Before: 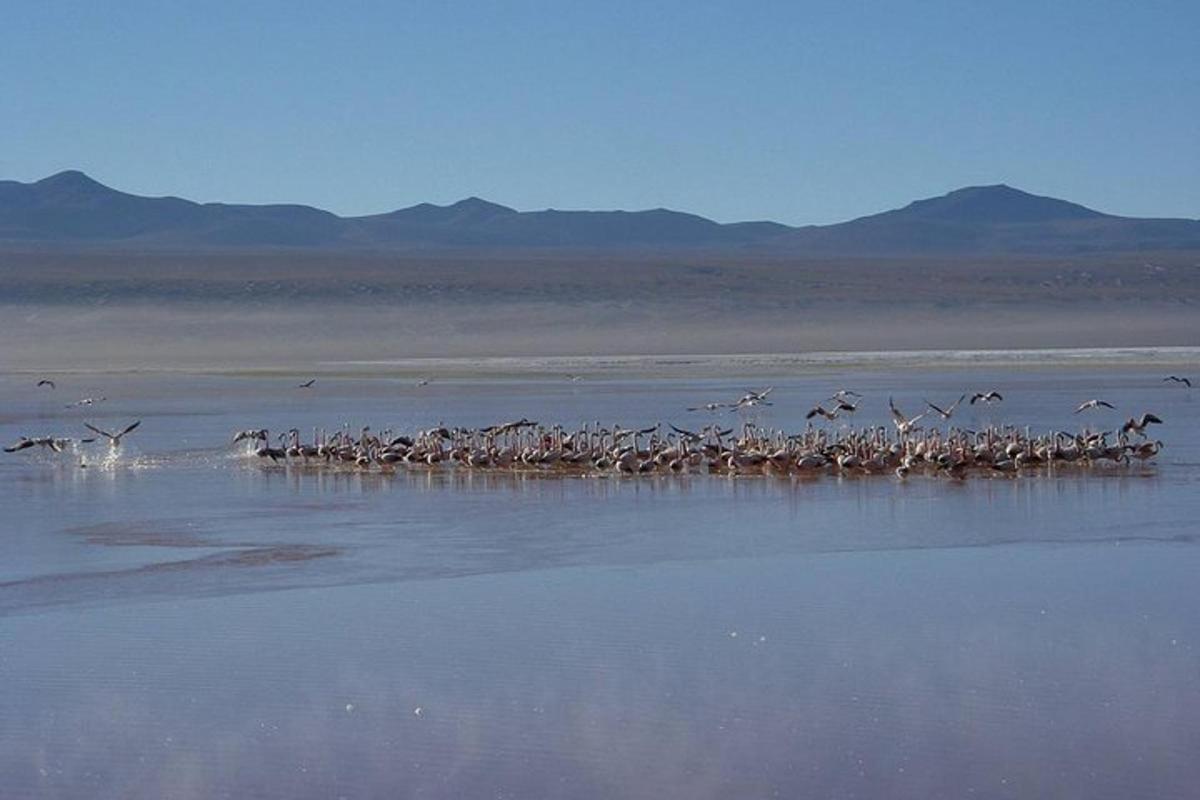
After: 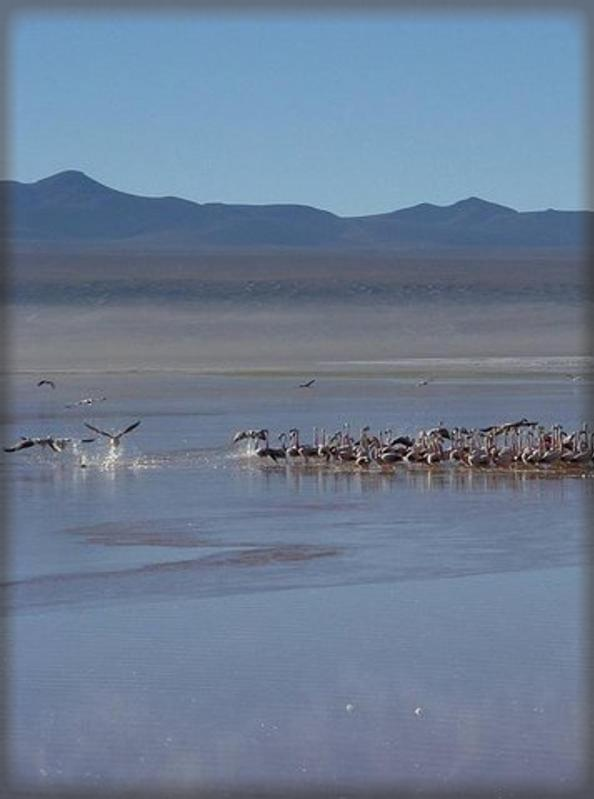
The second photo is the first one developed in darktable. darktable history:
crop and rotate: left 0.05%, top 0%, right 50.371%
vignetting: fall-off start 93.79%, fall-off radius 5.25%, automatic ratio true, width/height ratio 1.332, shape 0.049
